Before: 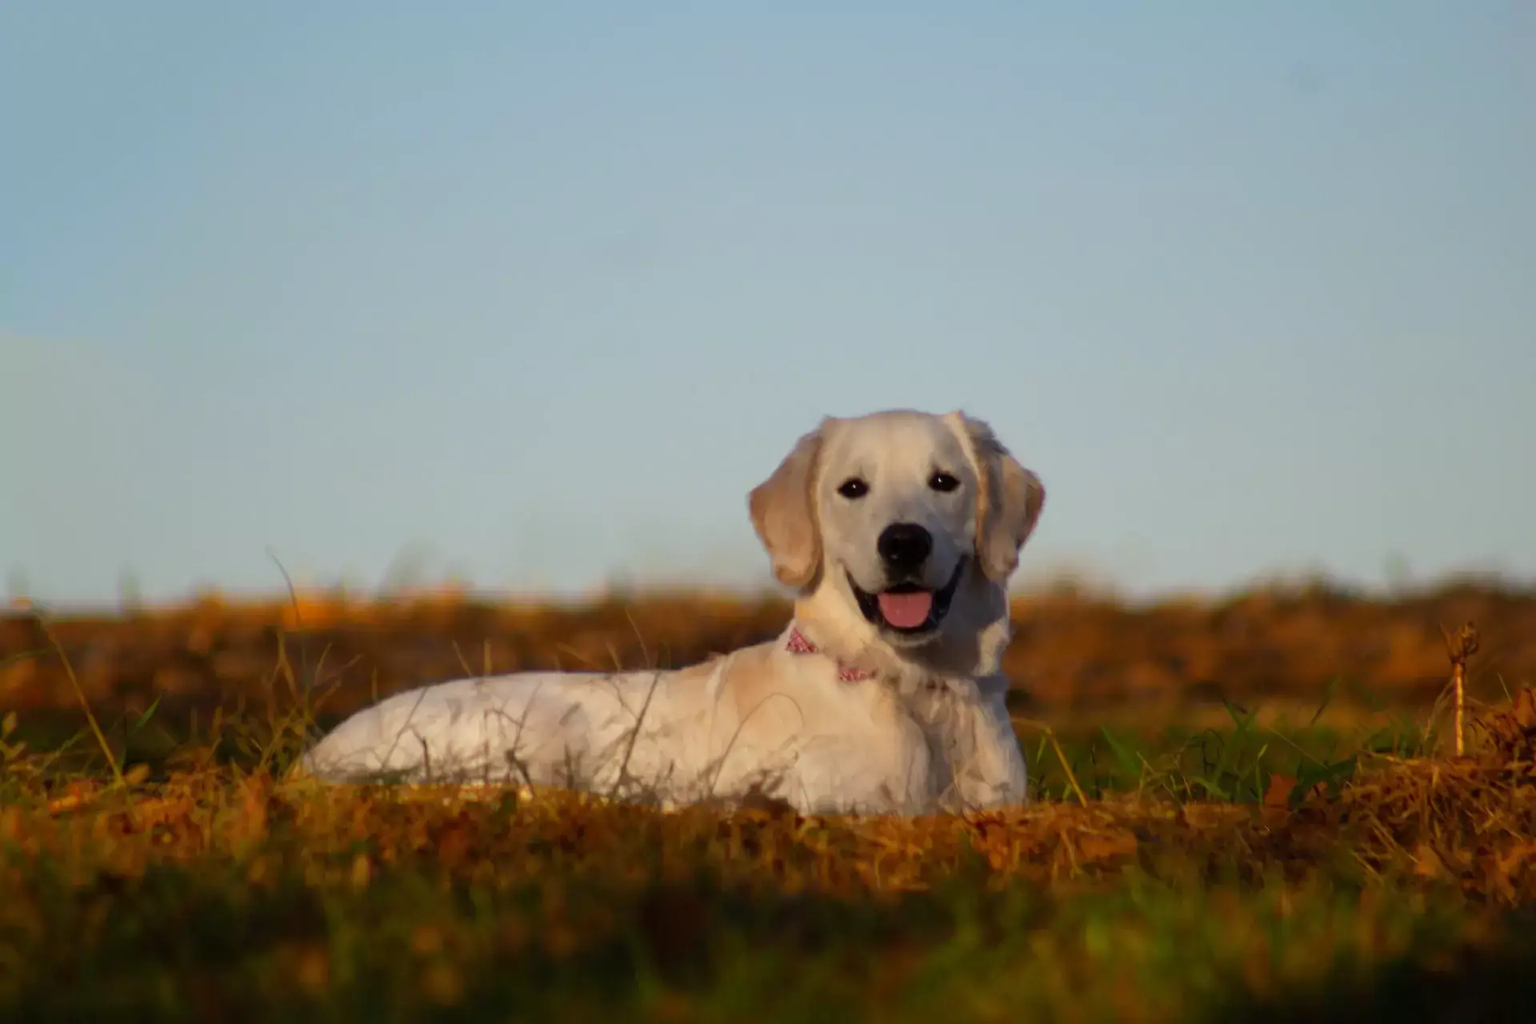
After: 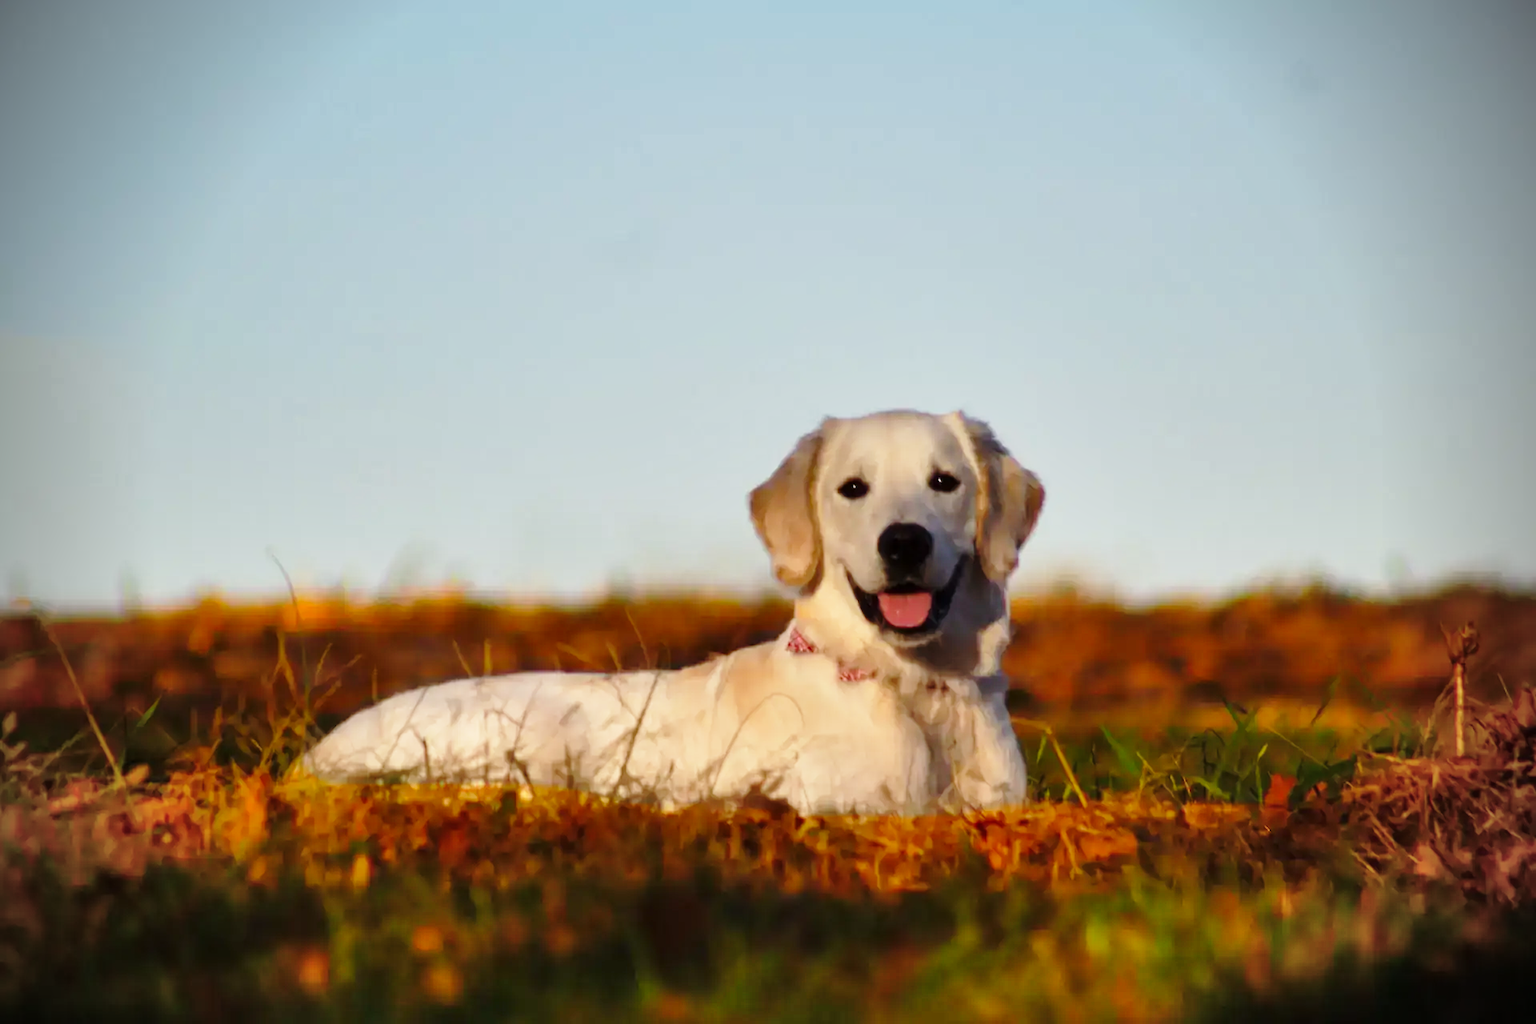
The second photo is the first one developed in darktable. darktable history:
vignetting: brightness -0.891, unbound false
base curve: curves: ch0 [(0, 0) (0.028, 0.03) (0.121, 0.232) (0.46, 0.748) (0.859, 0.968) (1, 1)], preserve colors none
shadows and highlights: soften with gaussian
